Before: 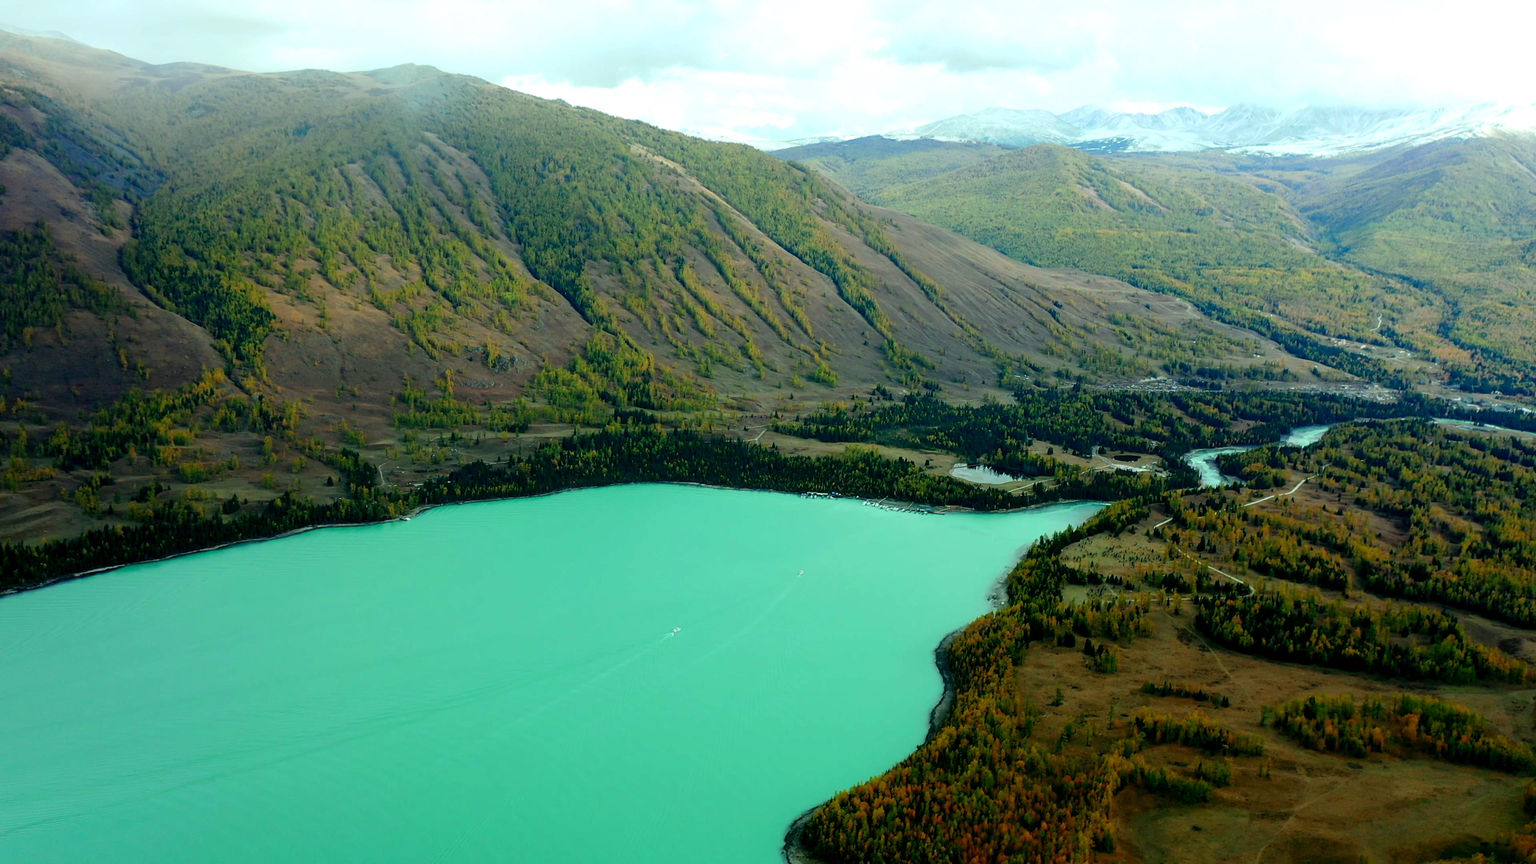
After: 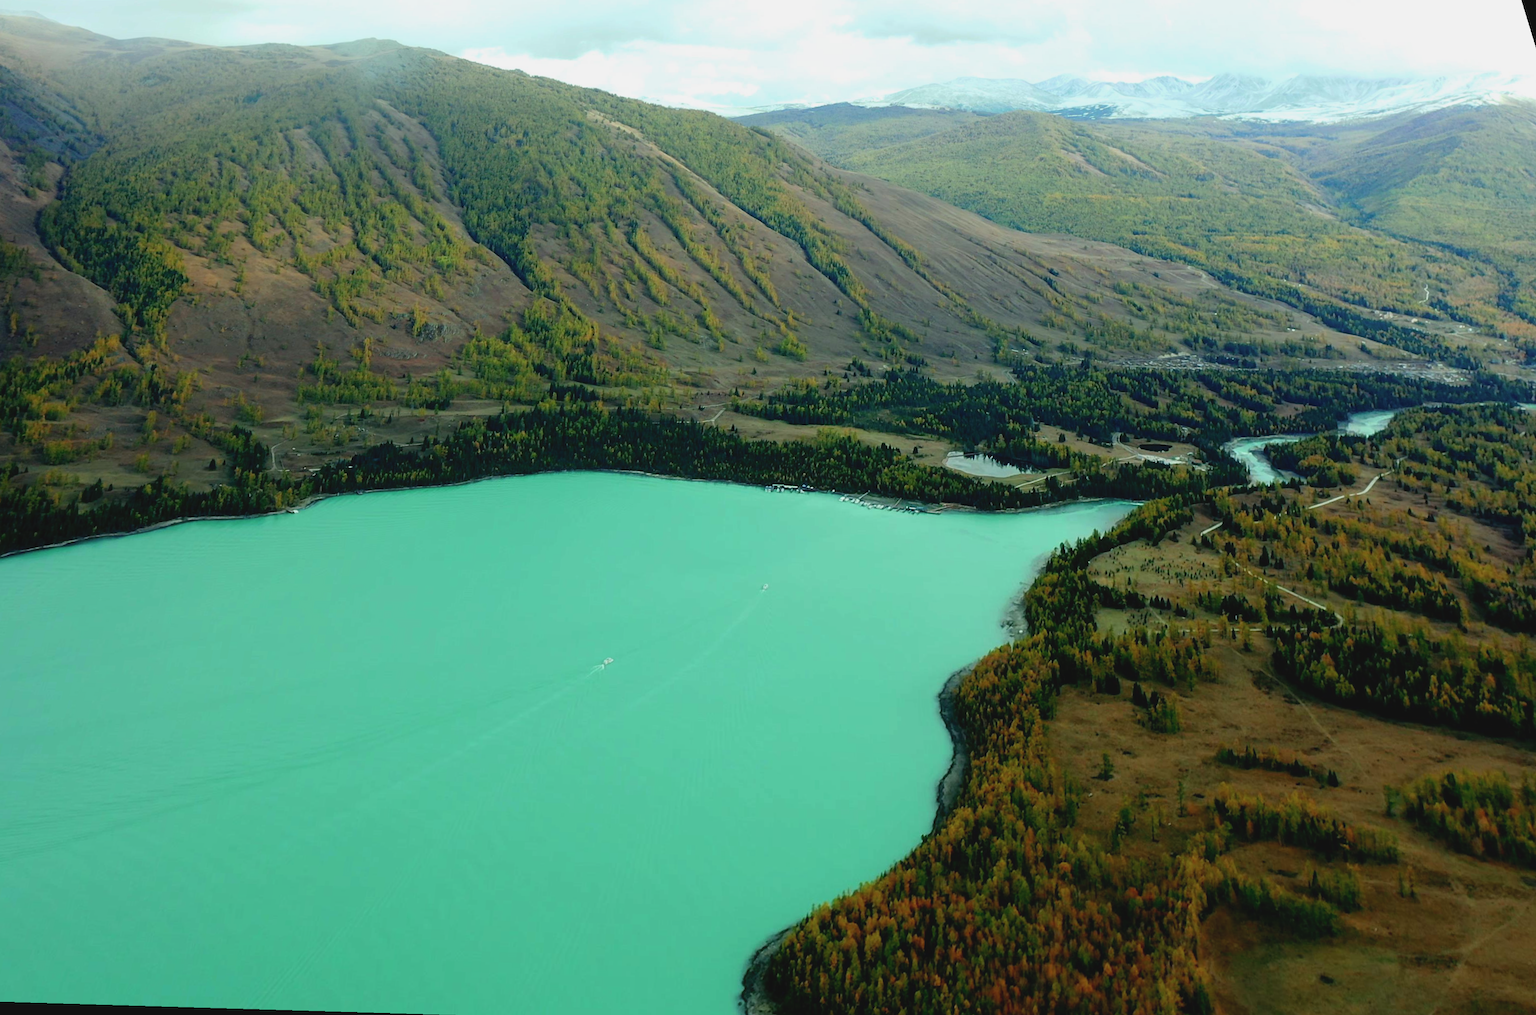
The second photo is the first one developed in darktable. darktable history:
rotate and perspective: rotation 0.72°, lens shift (vertical) -0.352, lens shift (horizontal) -0.051, crop left 0.152, crop right 0.859, crop top 0.019, crop bottom 0.964
contrast brightness saturation: contrast -0.1, saturation -0.1
